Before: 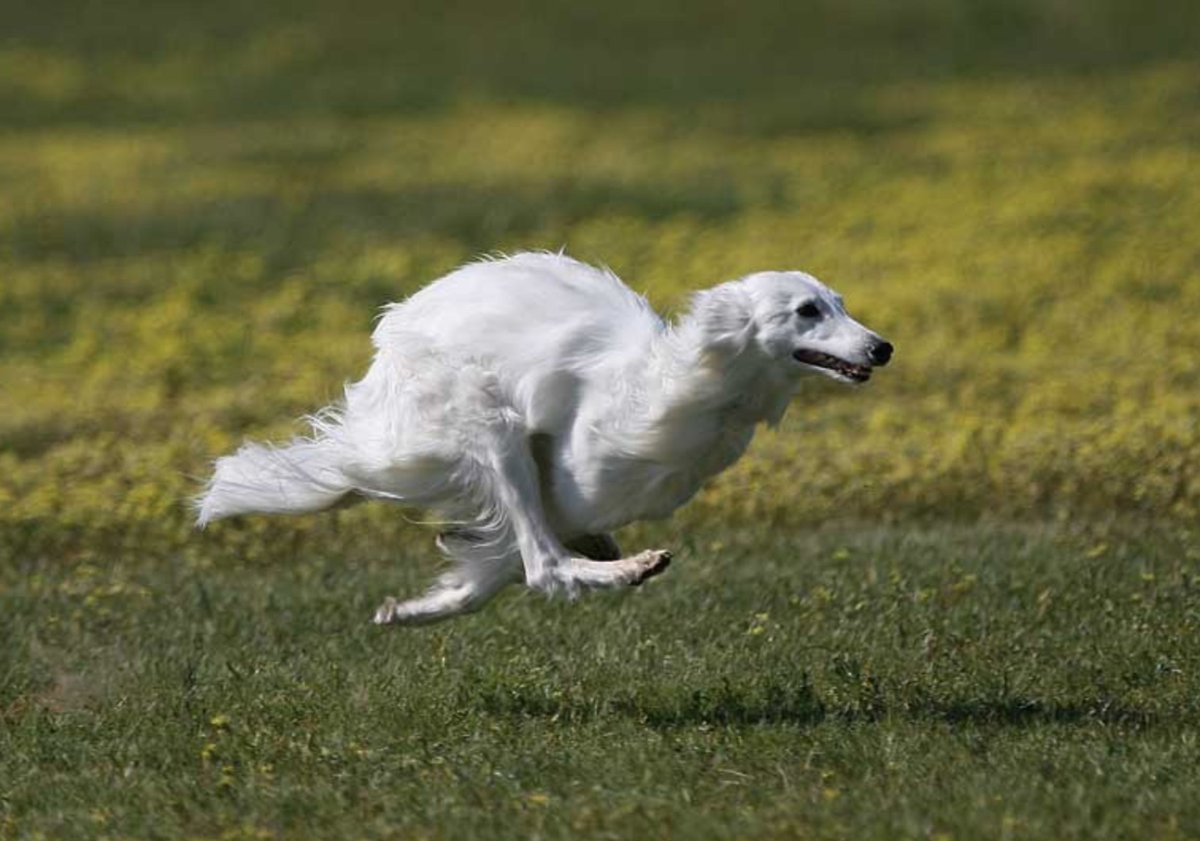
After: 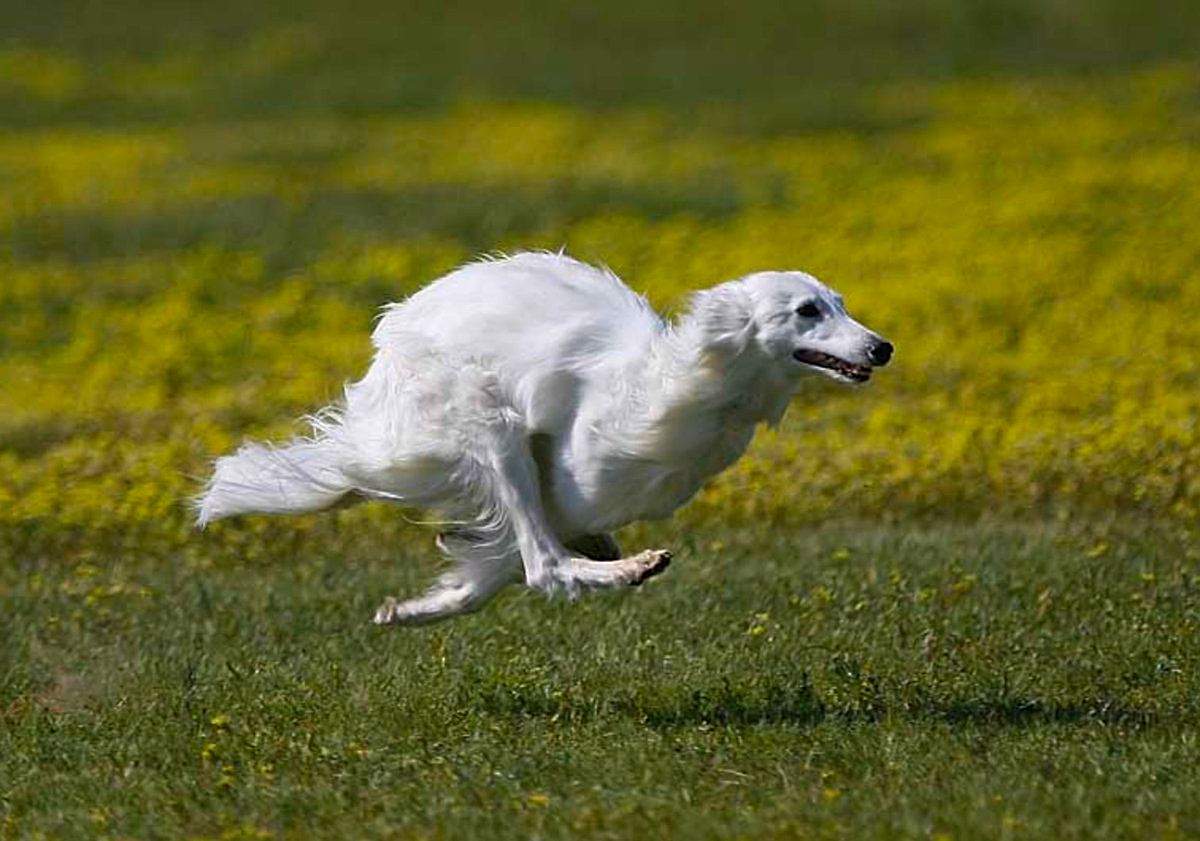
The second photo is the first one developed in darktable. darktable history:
sharpen: amount 0.55
color balance rgb: perceptual saturation grading › global saturation 30%, global vibrance 20%
